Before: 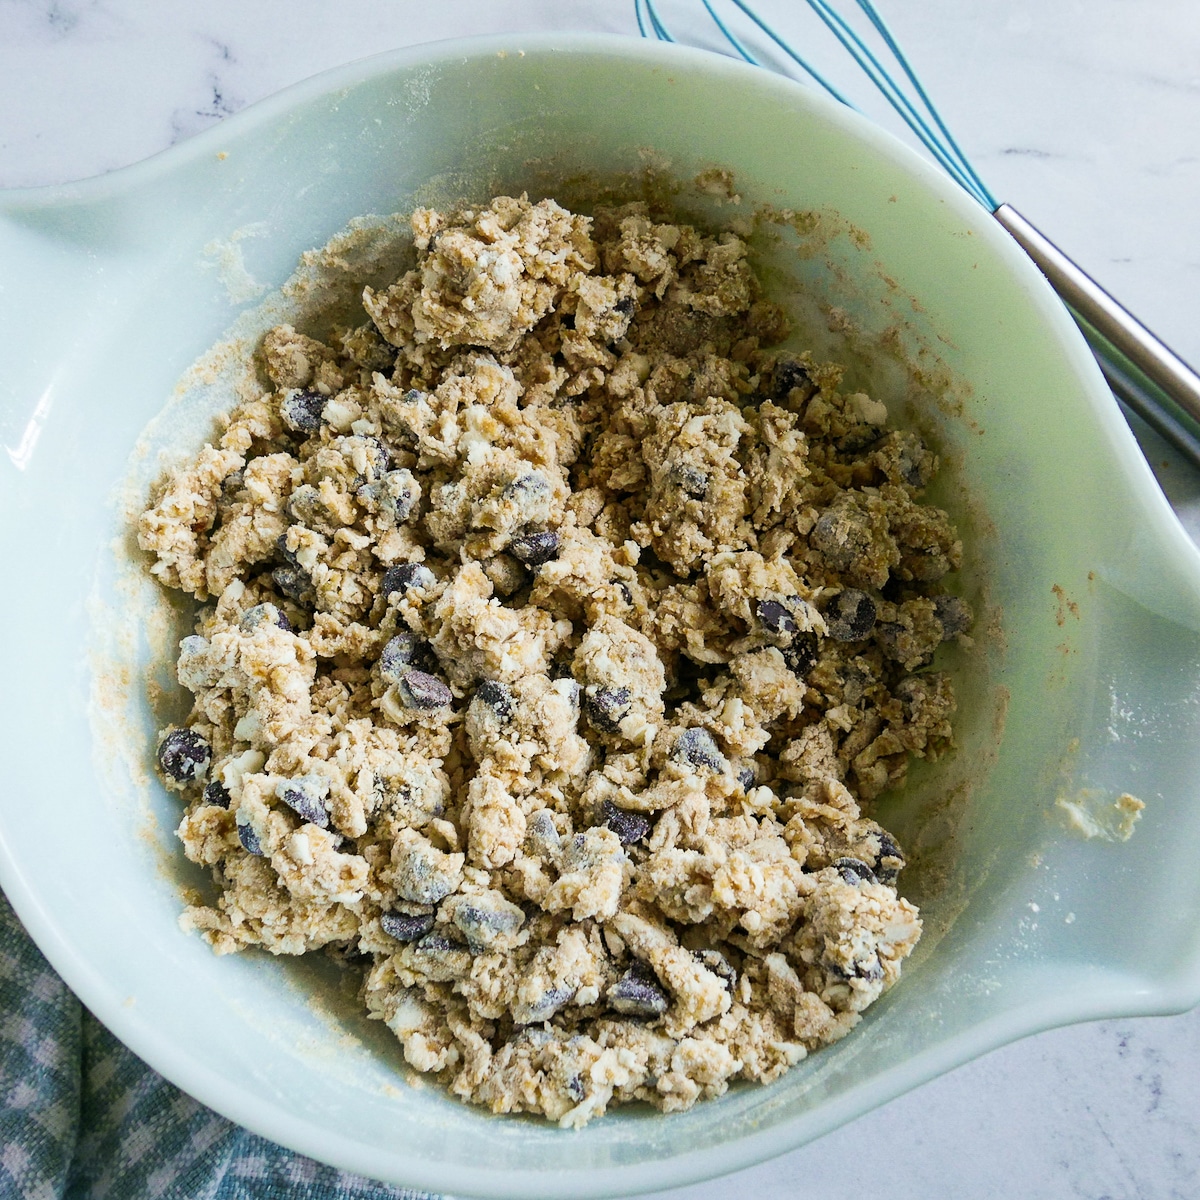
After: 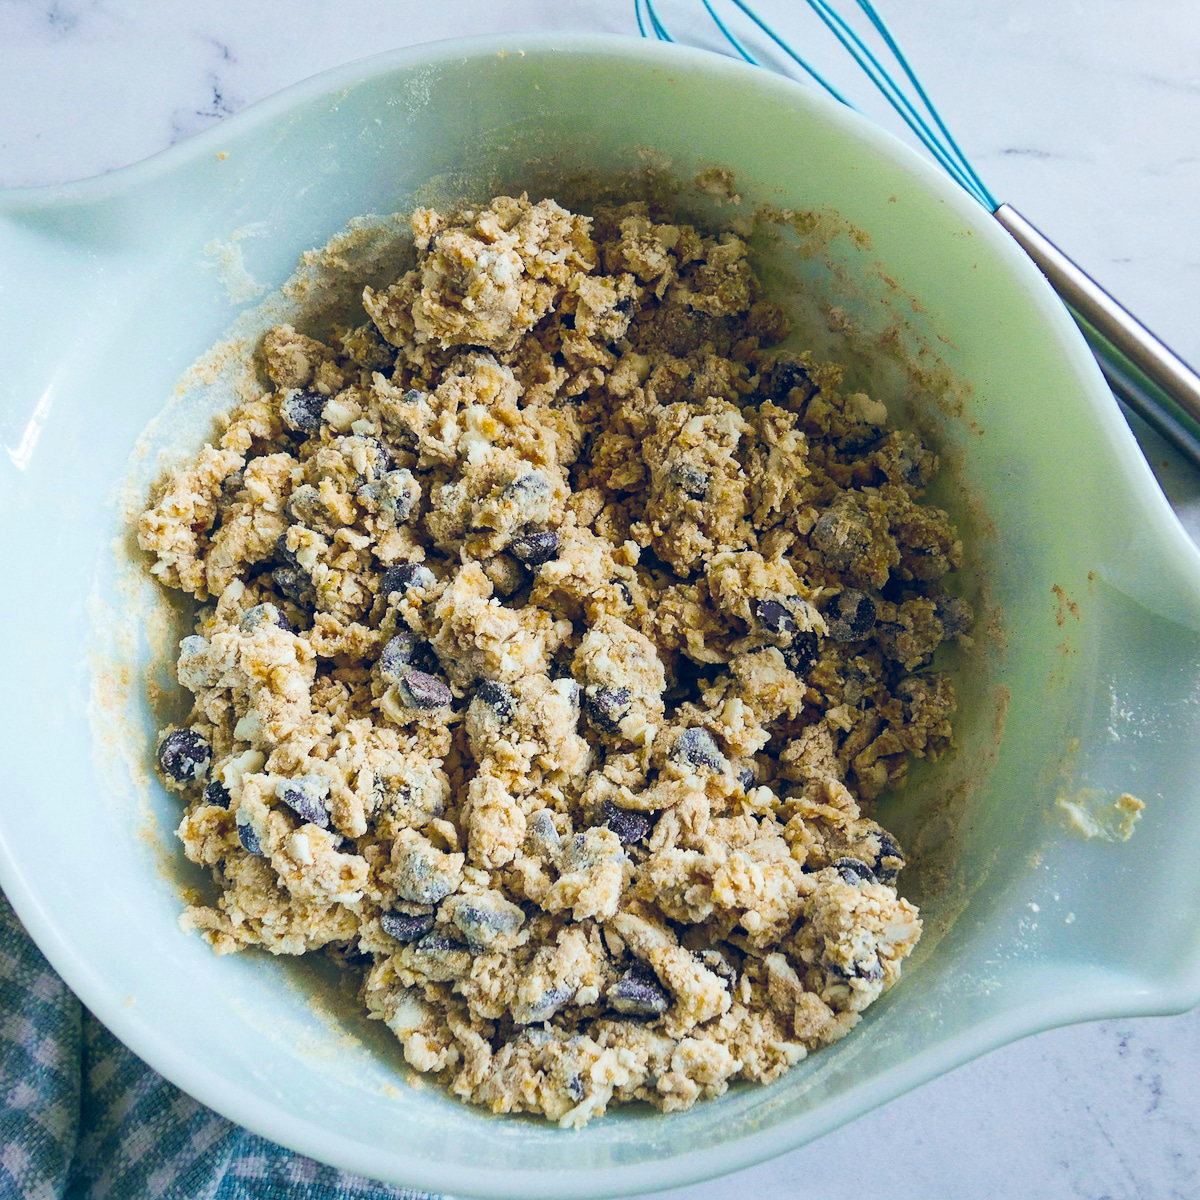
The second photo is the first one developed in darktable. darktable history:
color balance rgb: shadows lift › chroma 1.561%, shadows lift › hue 257.44°, global offset › luminance 0.398%, global offset › chroma 0.204%, global offset › hue 255.27°, linear chroma grading › global chroma 10.54%, perceptual saturation grading › global saturation 19.445%
